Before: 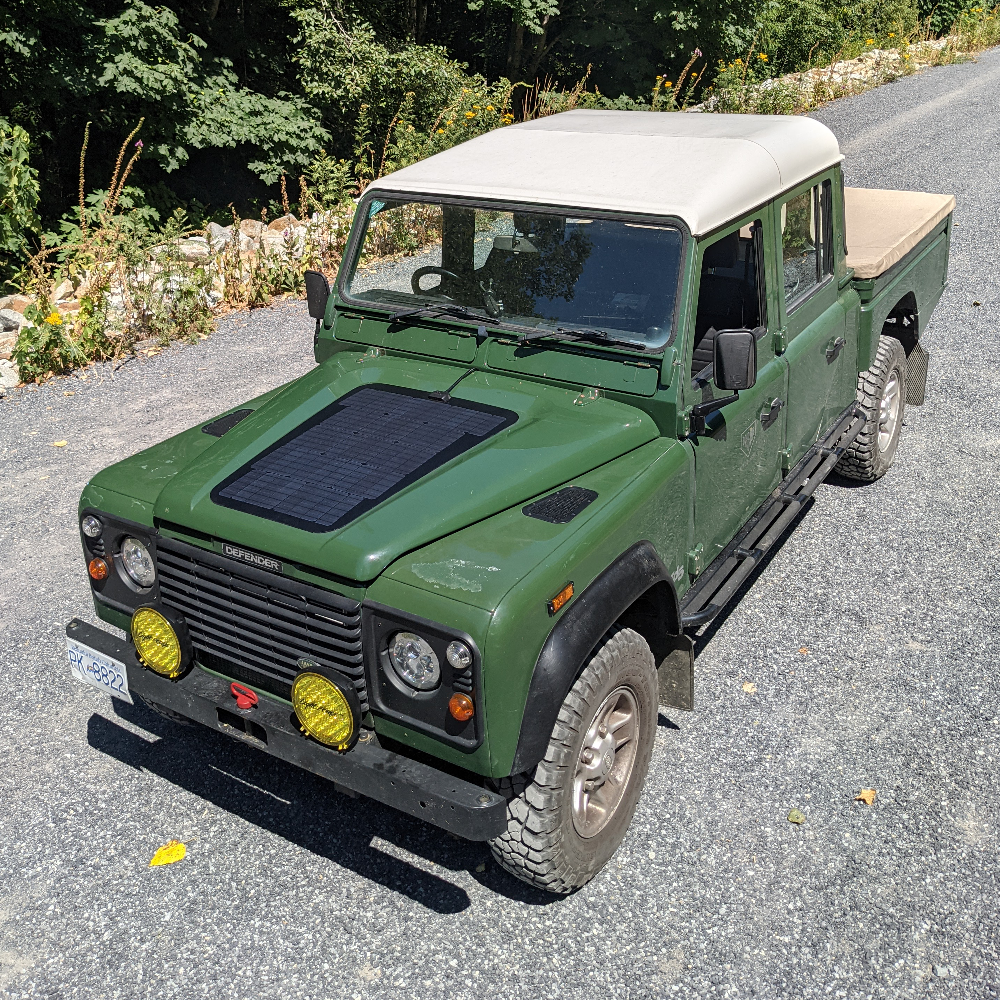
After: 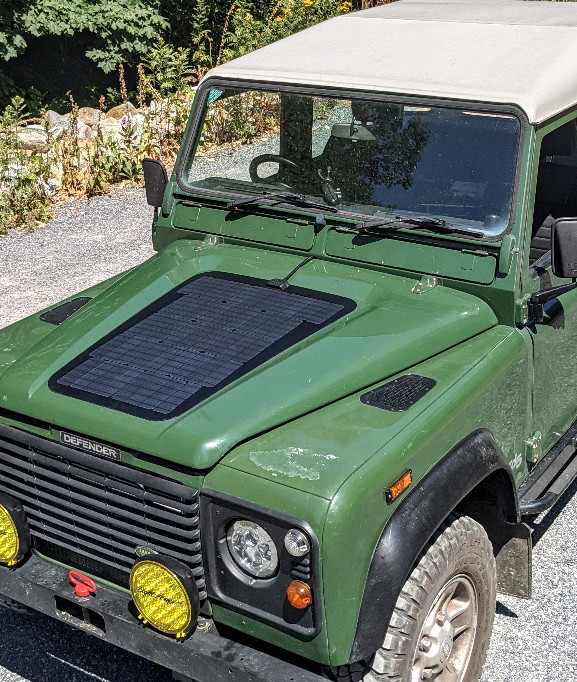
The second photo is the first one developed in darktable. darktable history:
crop: left 16.202%, top 11.208%, right 26.045%, bottom 20.557%
local contrast: on, module defaults
graduated density: on, module defaults
exposure: exposure 0.64 EV, compensate highlight preservation false
